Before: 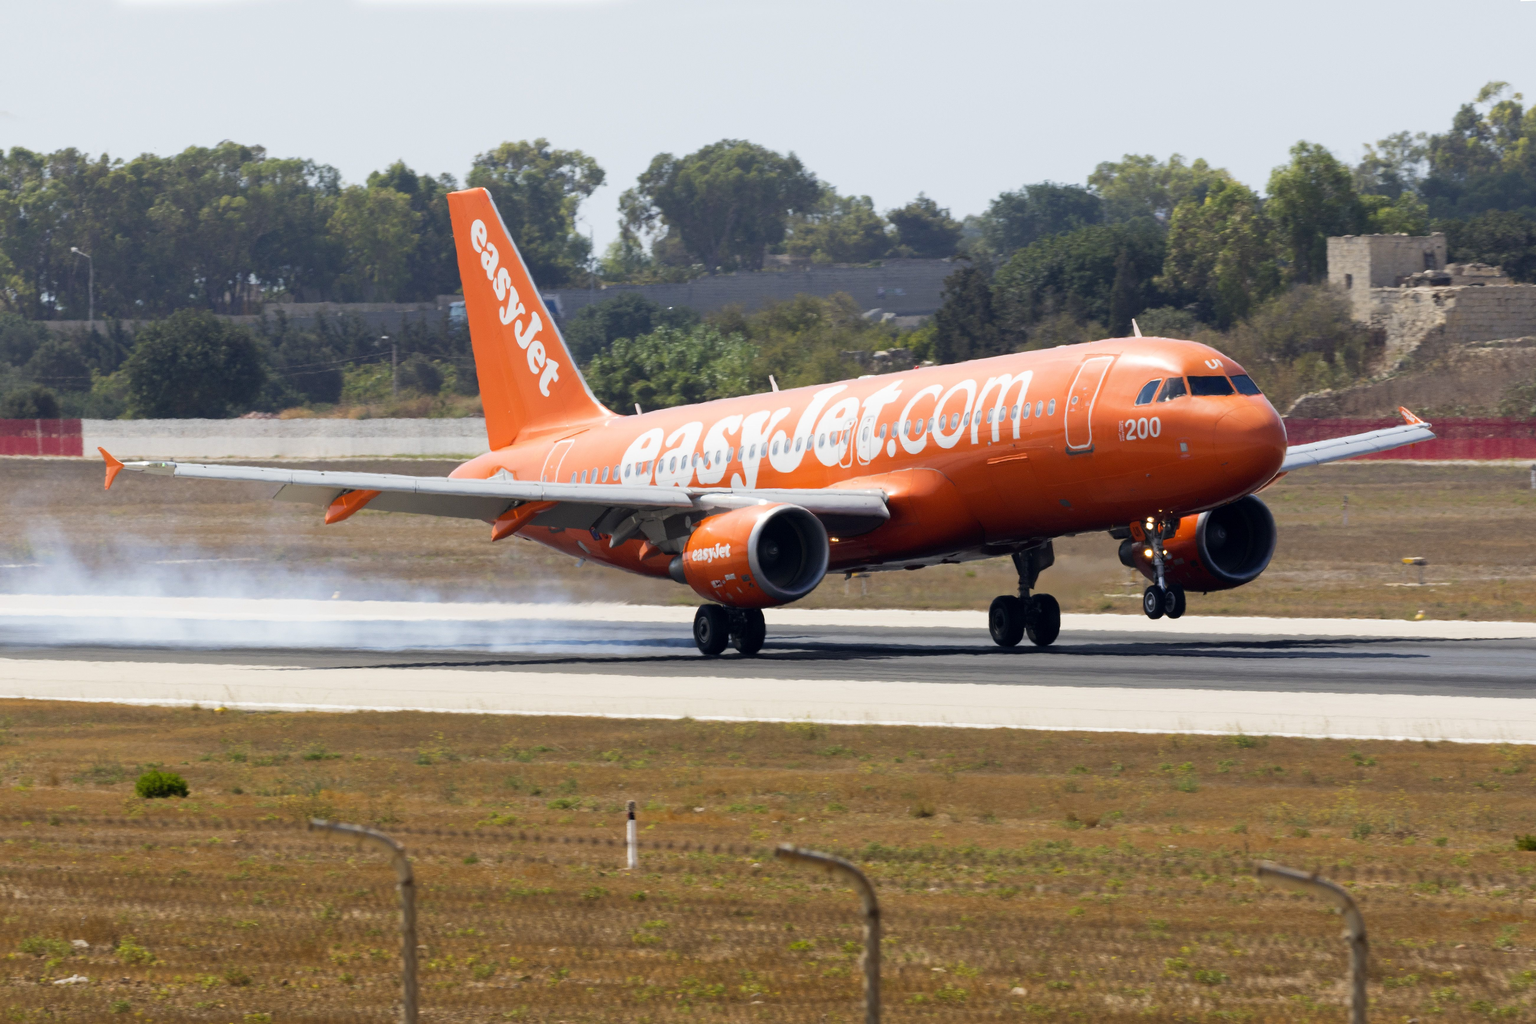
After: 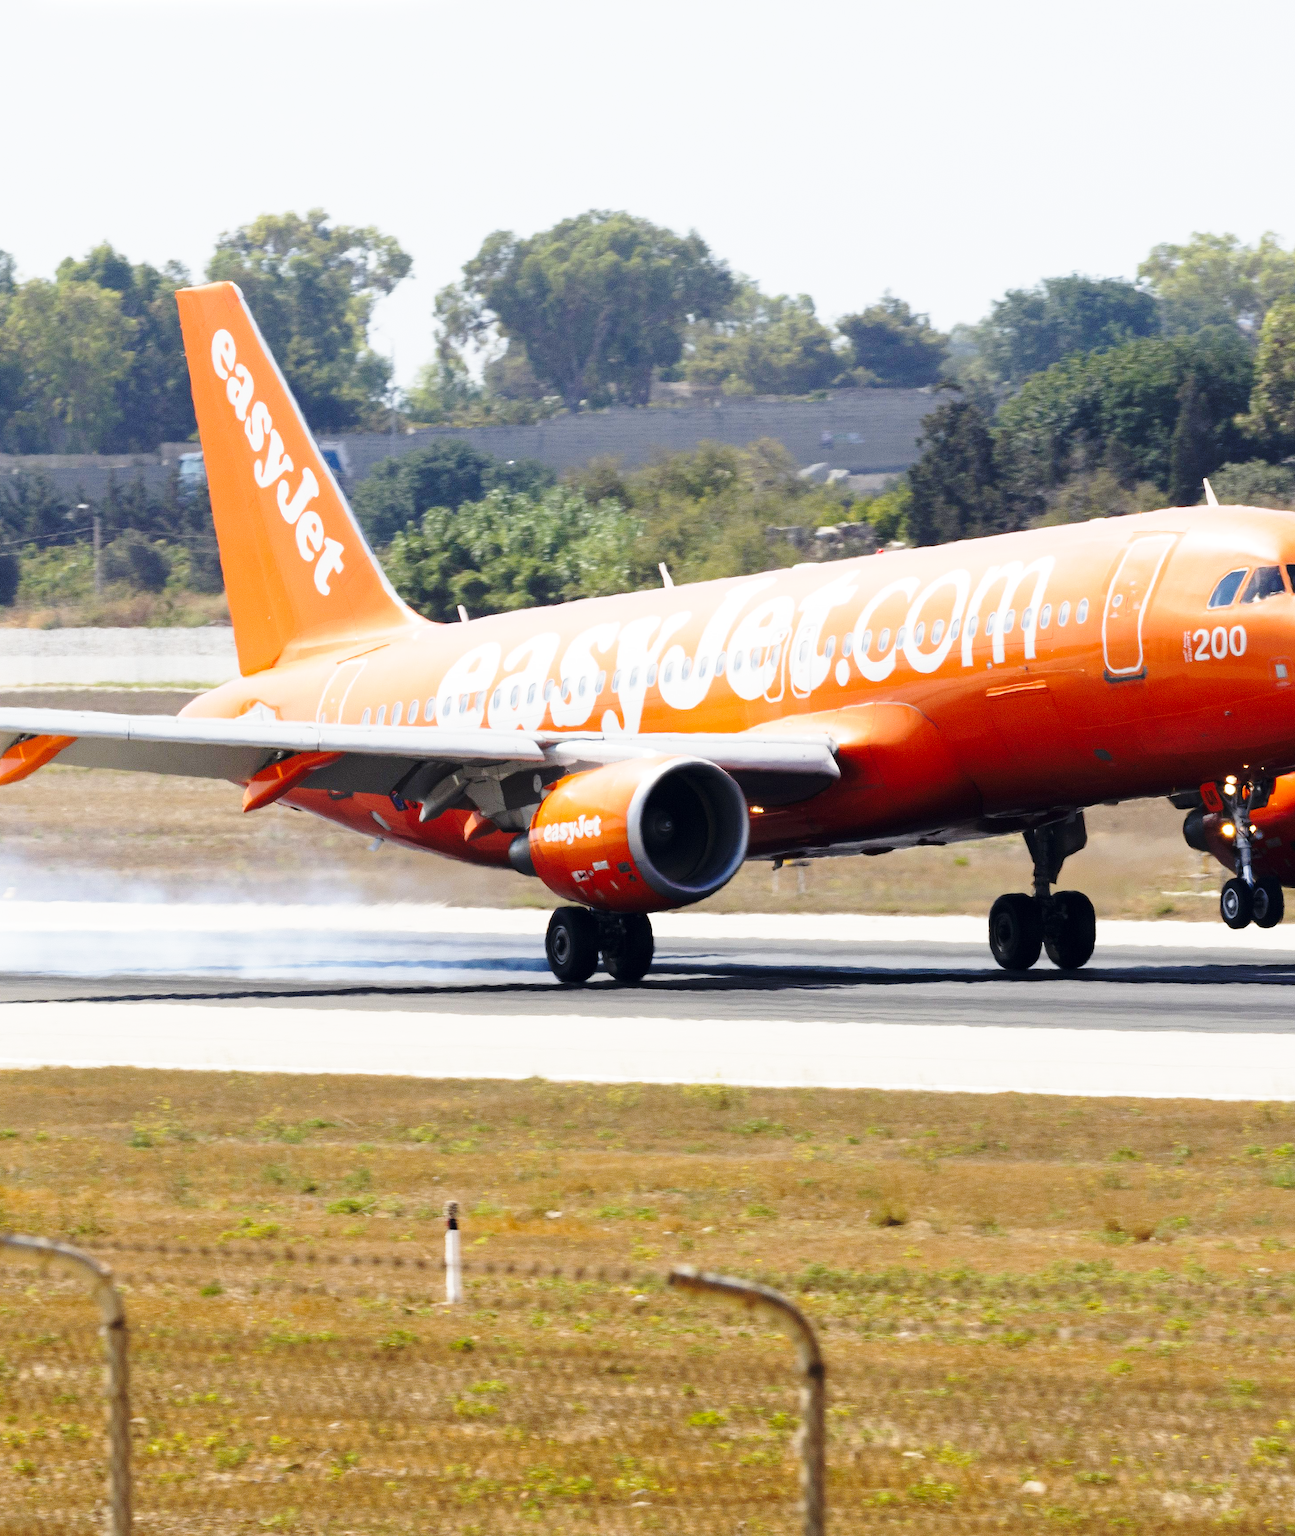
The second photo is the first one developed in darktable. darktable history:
crop: left 21.496%, right 22.254%
base curve: curves: ch0 [(0, 0) (0.032, 0.037) (0.105, 0.228) (0.435, 0.76) (0.856, 0.983) (1, 1)], preserve colors none
